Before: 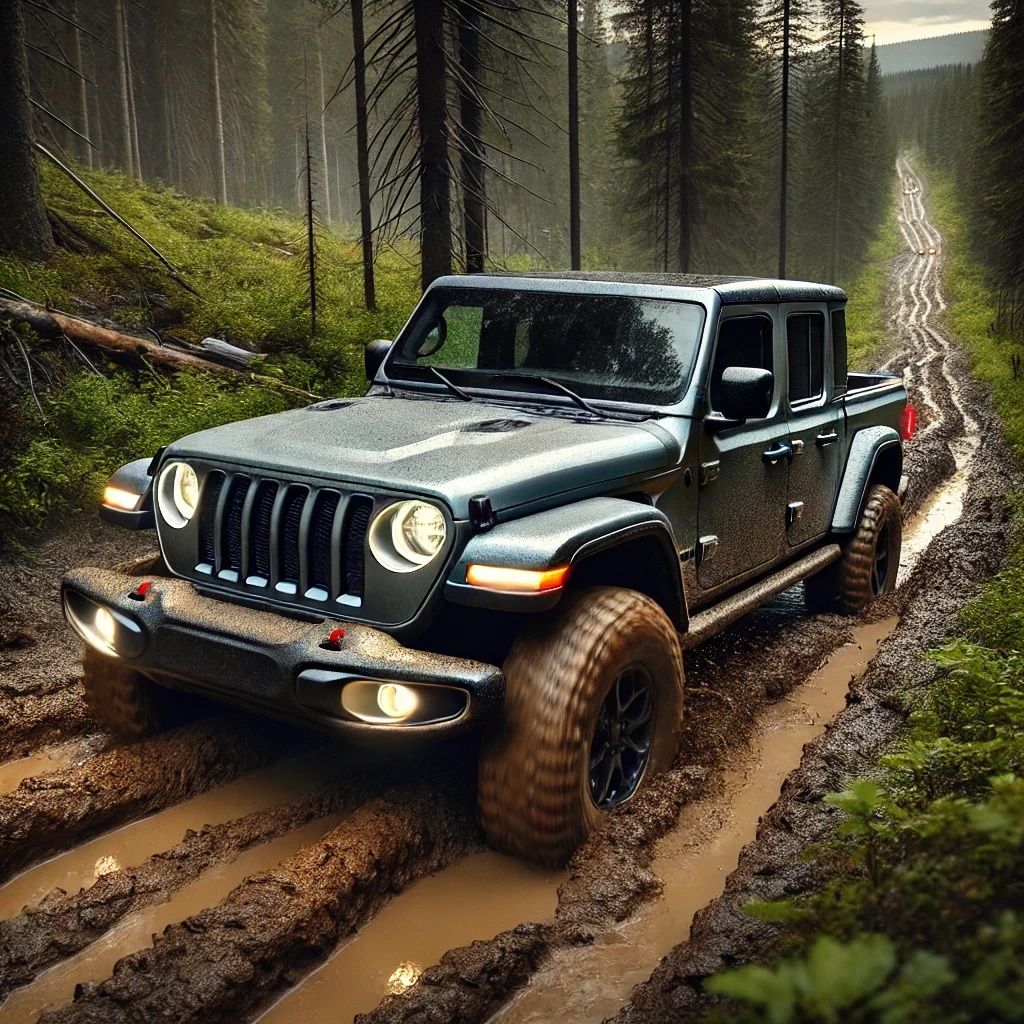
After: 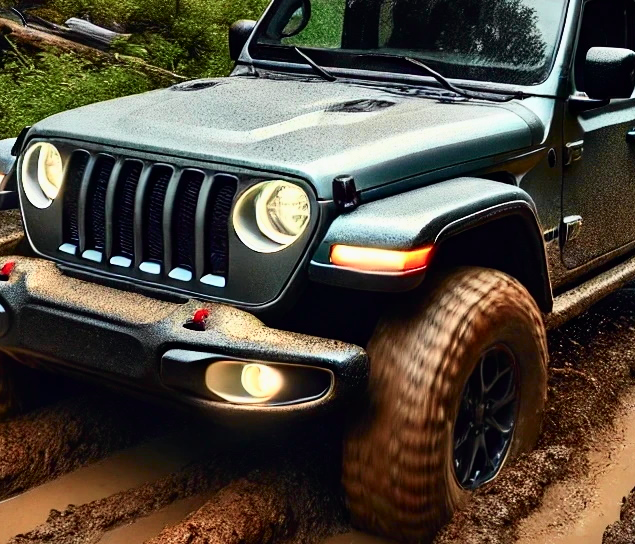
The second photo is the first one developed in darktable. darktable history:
crop: left 13.312%, top 31.28%, right 24.627%, bottom 15.582%
tone curve: curves: ch0 [(0, 0) (0.051, 0.03) (0.096, 0.071) (0.241, 0.247) (0.455, 0.525) (0.594, 0.697) (0.741, 0.845) (0.871, 0.933) (1, 0.984)]; ch1 [(0, 0) (0.1, 0.038) (0.318, 0.243) (0.399, 0.351) (0.478, 0.469) (0.499, 0.499) (0.534, 0.549) (0.565, 0.594) (0.601, 0.634) (0.666, 0.7) (1, 1)]; ch2 [(0, 0) (0.453, 0.45) (0.479, 0.483) (0.504, 0.499) (0.52, 0.519) (0.541, 0.559) (0.592, 0.612) (0.824, 0.815) (1, 1)], color space Lab, independent channels, preserve colors none
